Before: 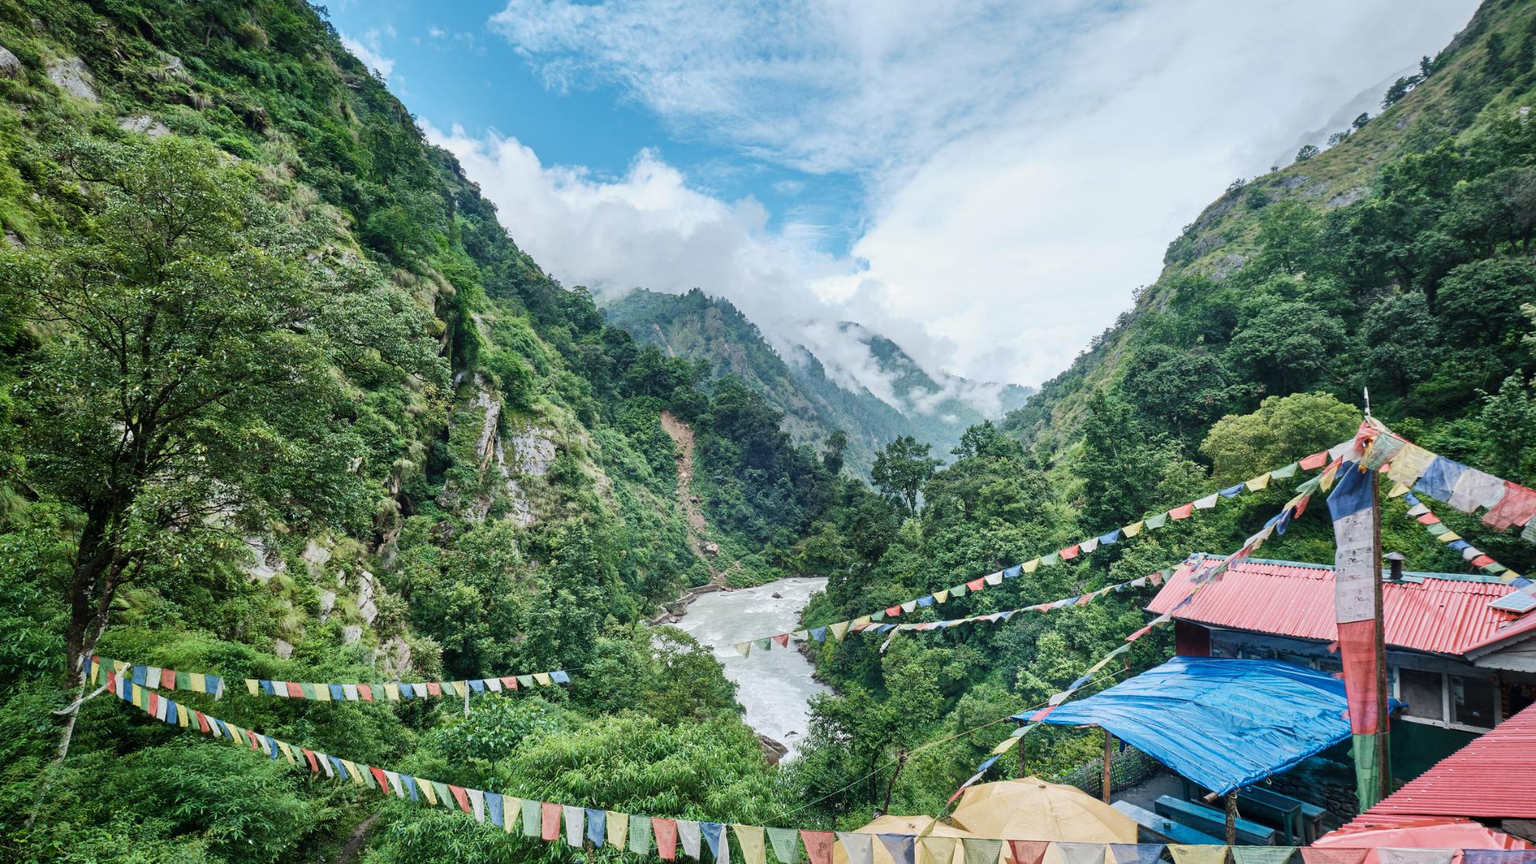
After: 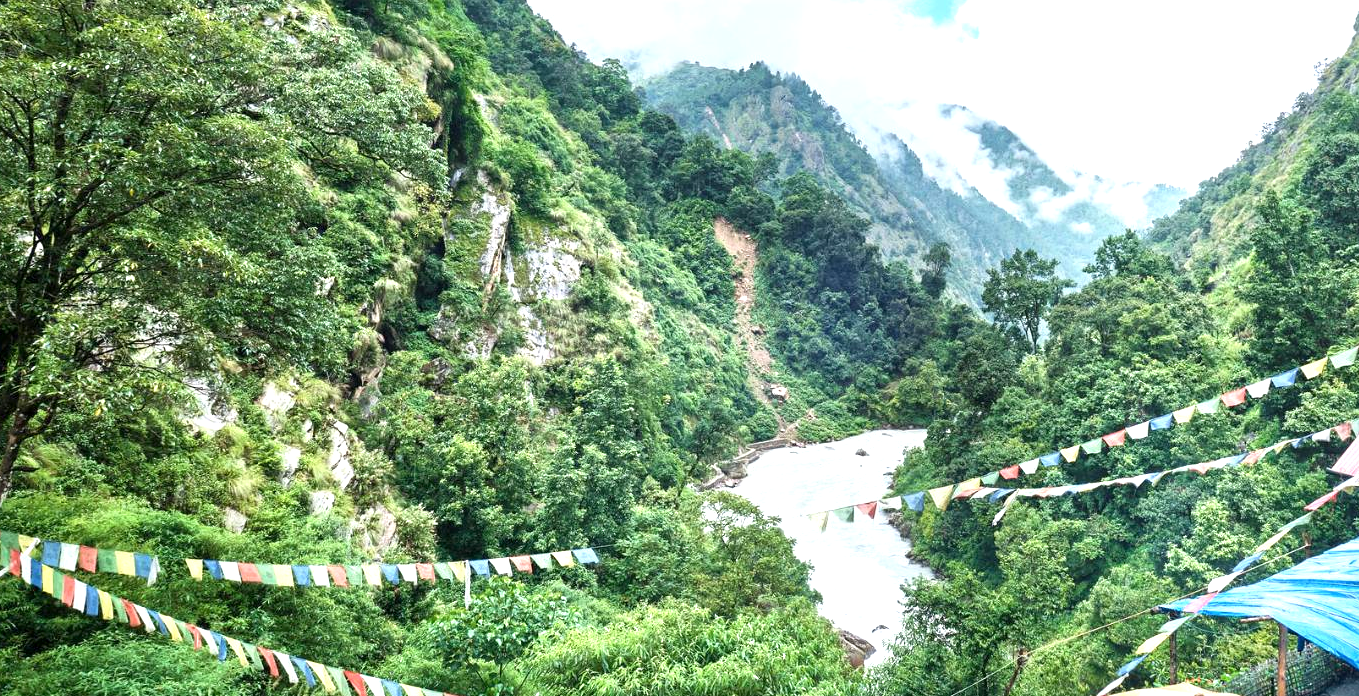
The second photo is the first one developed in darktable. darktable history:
exposure: black level correction 0.001, exposure 0.966 EV, compensate highlight preservation false
crop: left 6.492%, top 27.809%, right 23.88%, bottom 8.79%
